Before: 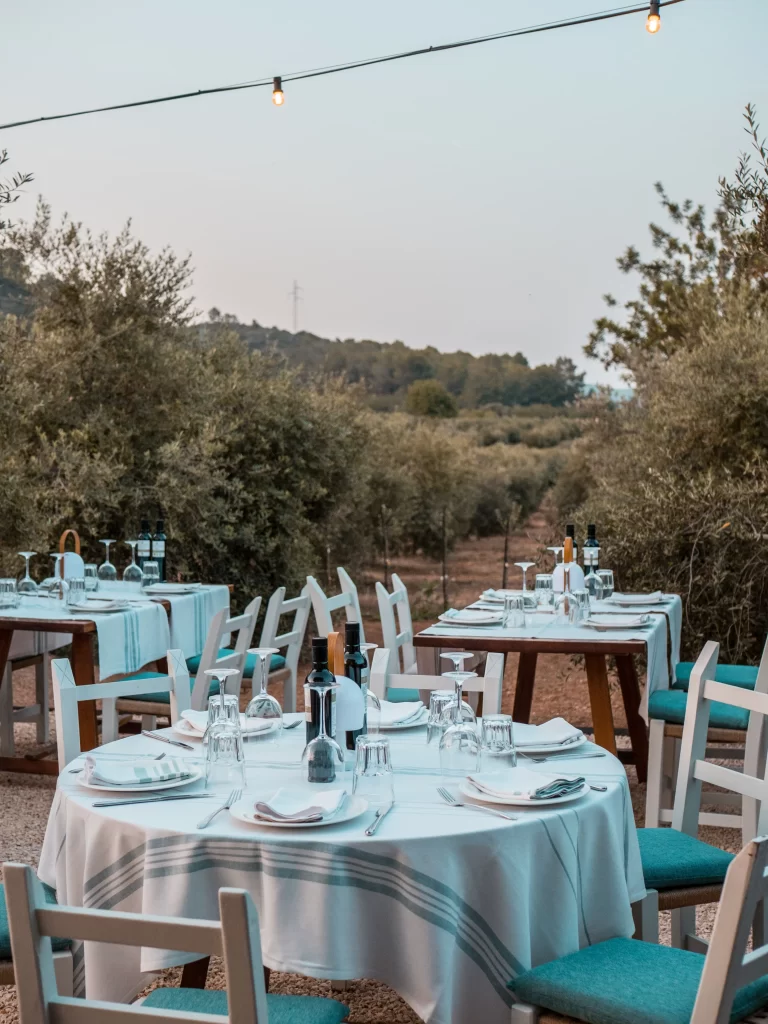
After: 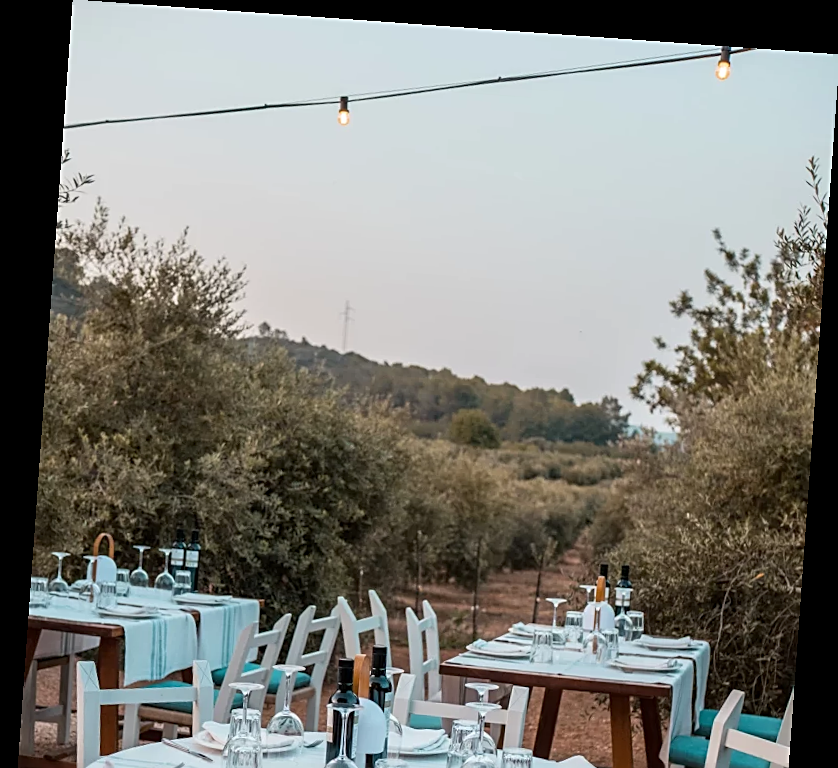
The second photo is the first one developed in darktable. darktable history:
crop: bottom 28.576%
rotate and perspective: rotation 4.1°, automatic cropping off
sharpen: on, module defaults
